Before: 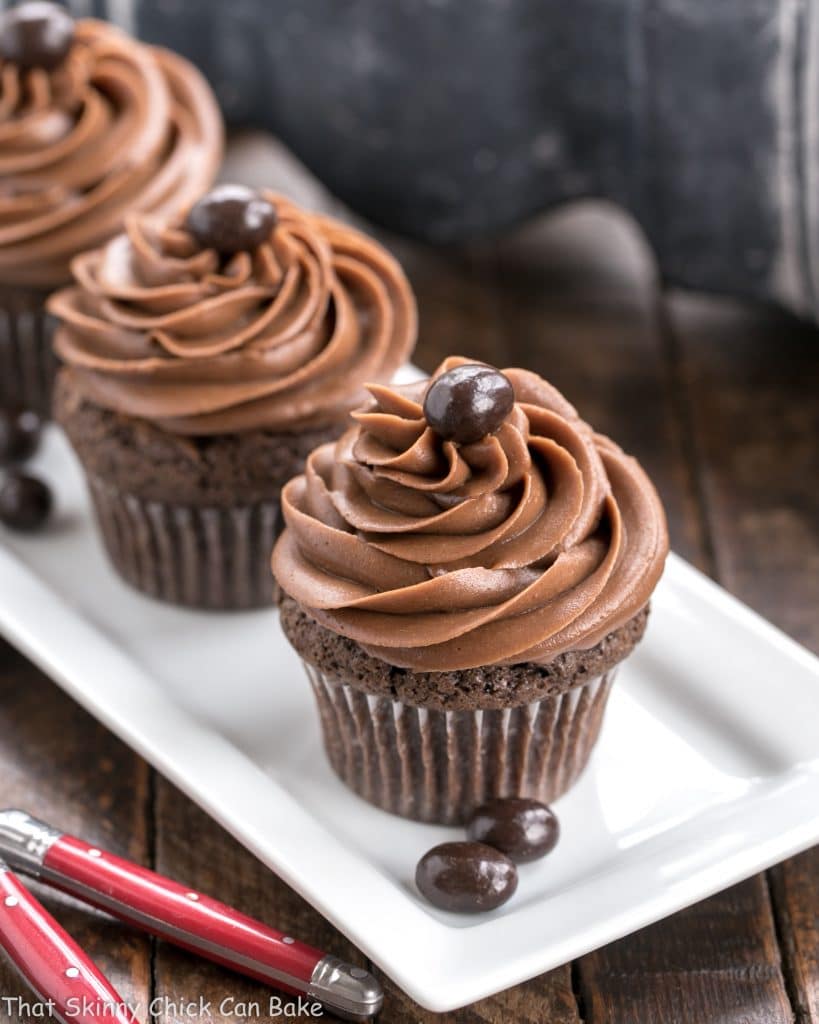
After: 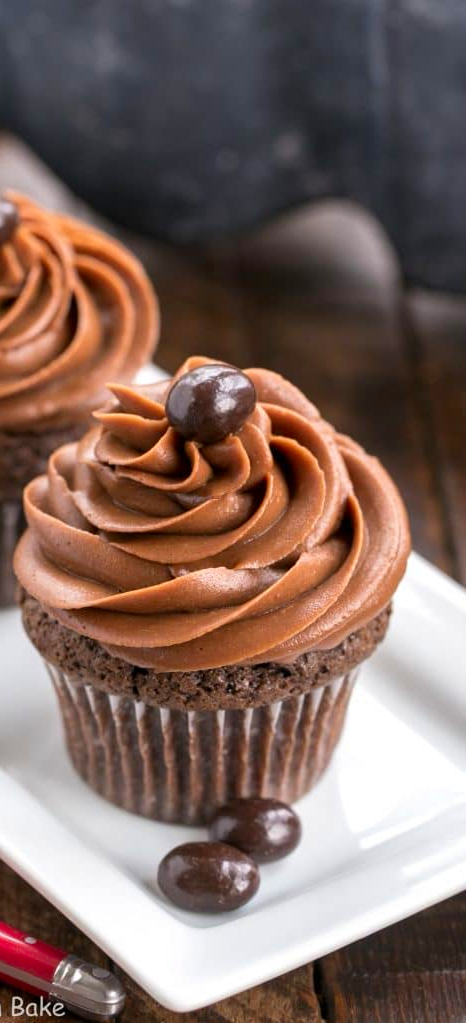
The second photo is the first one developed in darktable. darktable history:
crop: left 31.553%, top 0%, right 11.451%
color correction: highlights b* -0.018, saturation 1.34
